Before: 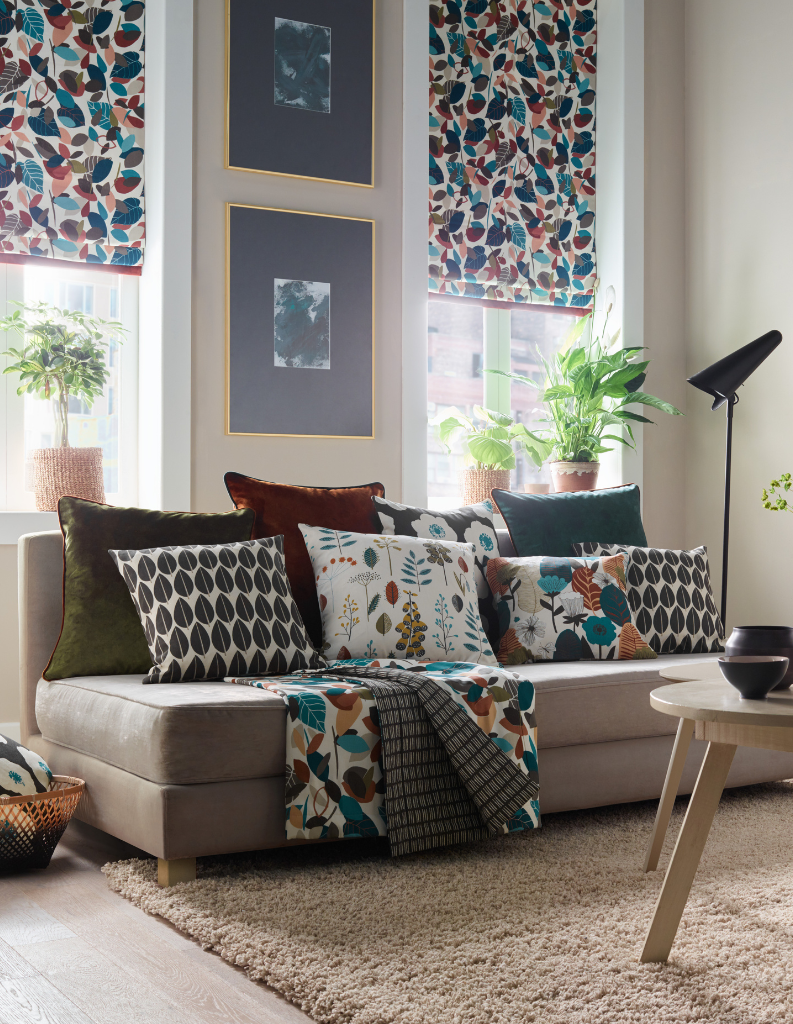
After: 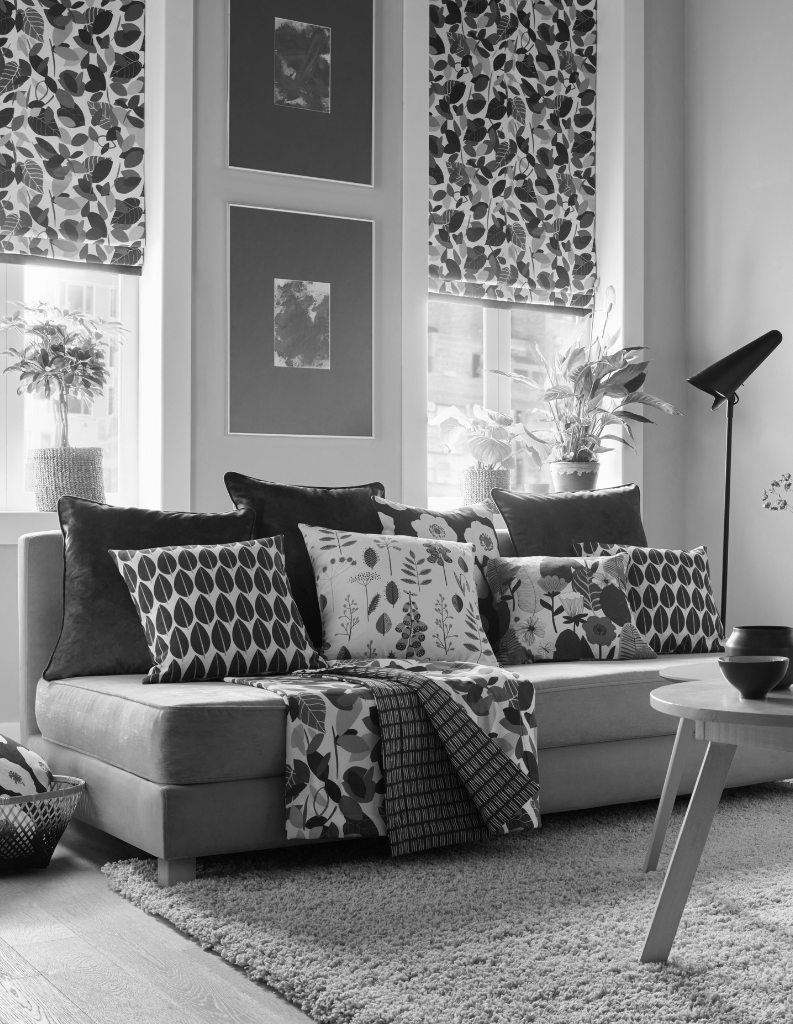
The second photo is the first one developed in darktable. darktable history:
monochrome: on, module defaults
shadows and highlights: highlights color adjustment 0%, low approximation 0.01, soften with gaussian
velvia: on, module defaults
white balance: red 0.983, blue 1.036
